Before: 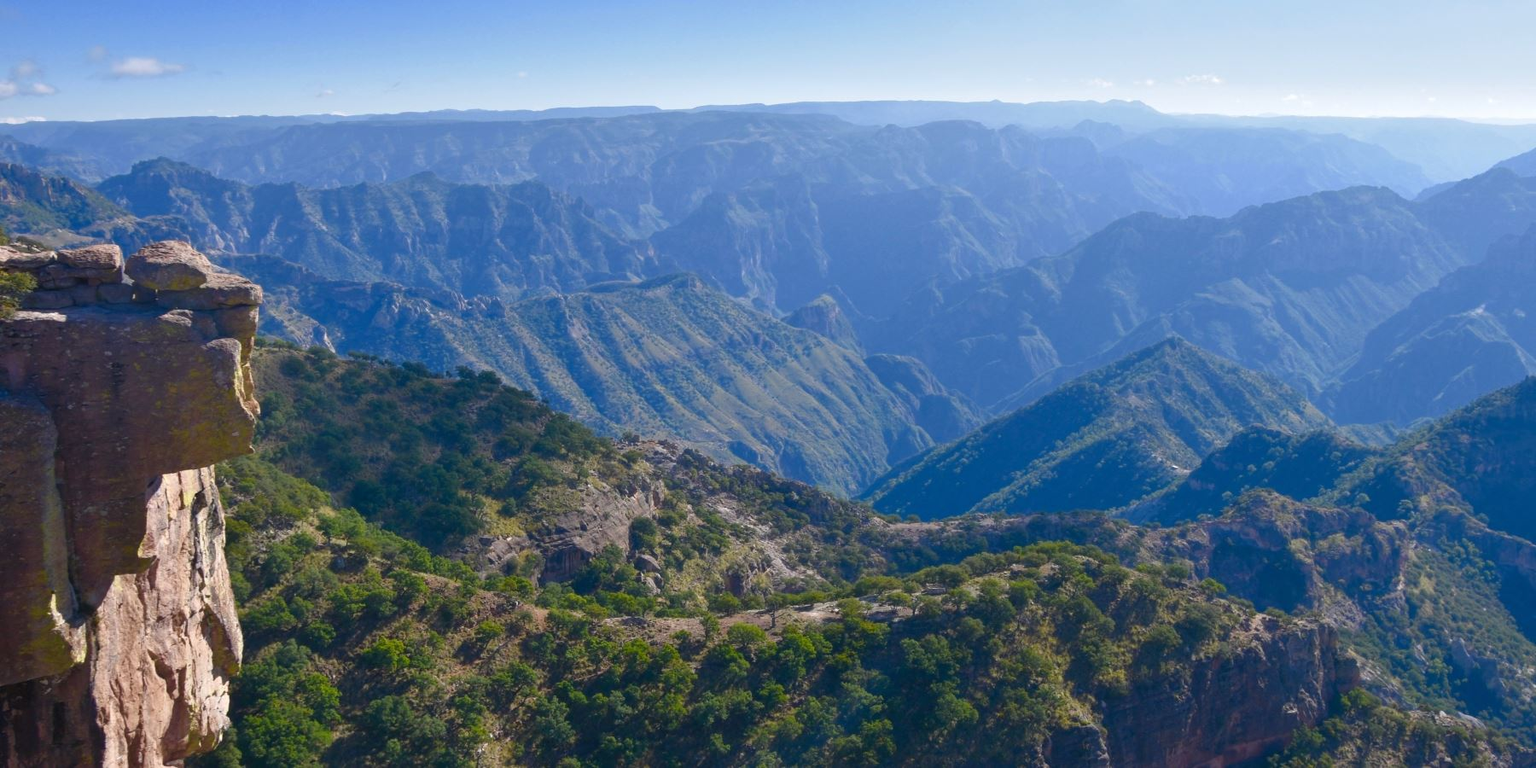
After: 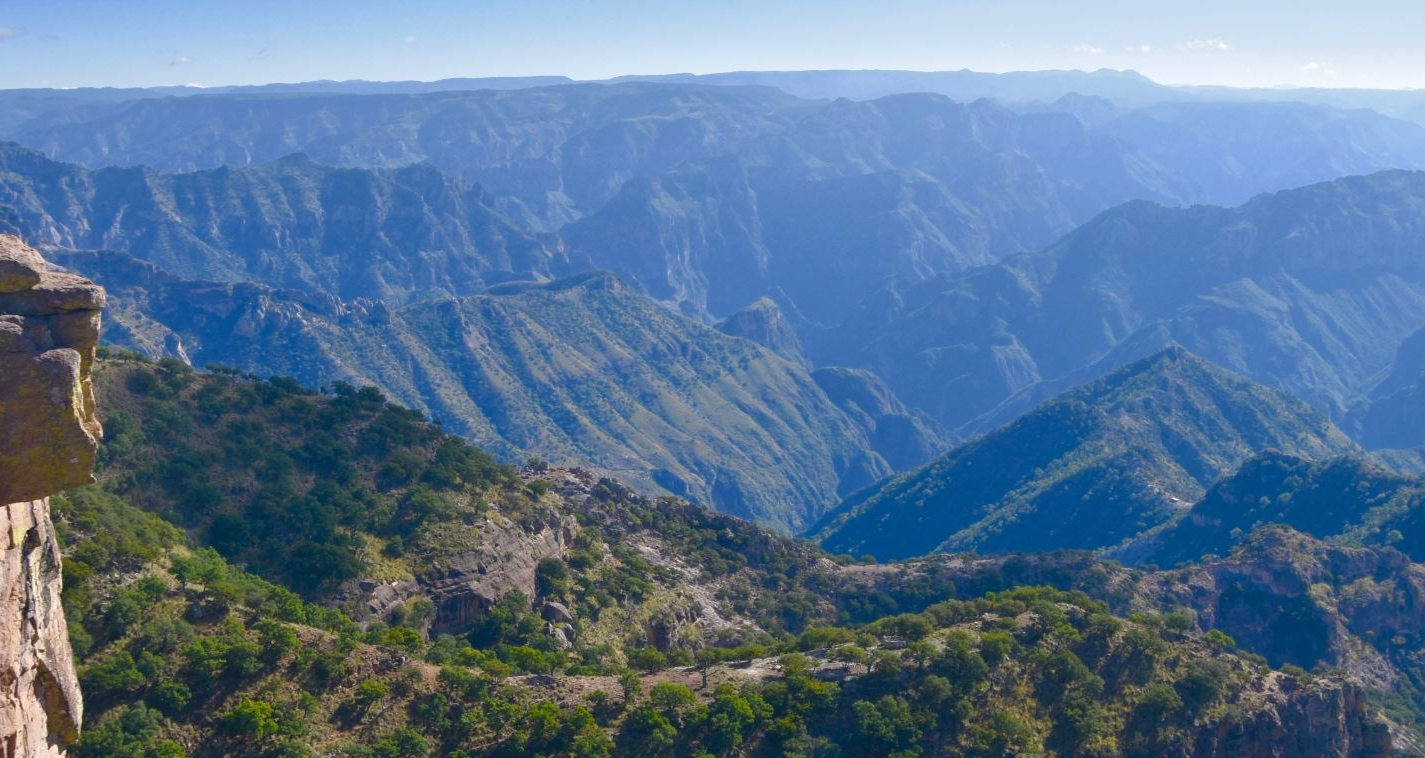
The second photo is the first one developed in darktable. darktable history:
exposure: exposure -0.01 EV, compensate highlight preservation false
crop: left 11.225%, top 5.381%, right 9.565%, bottom 10.314%
